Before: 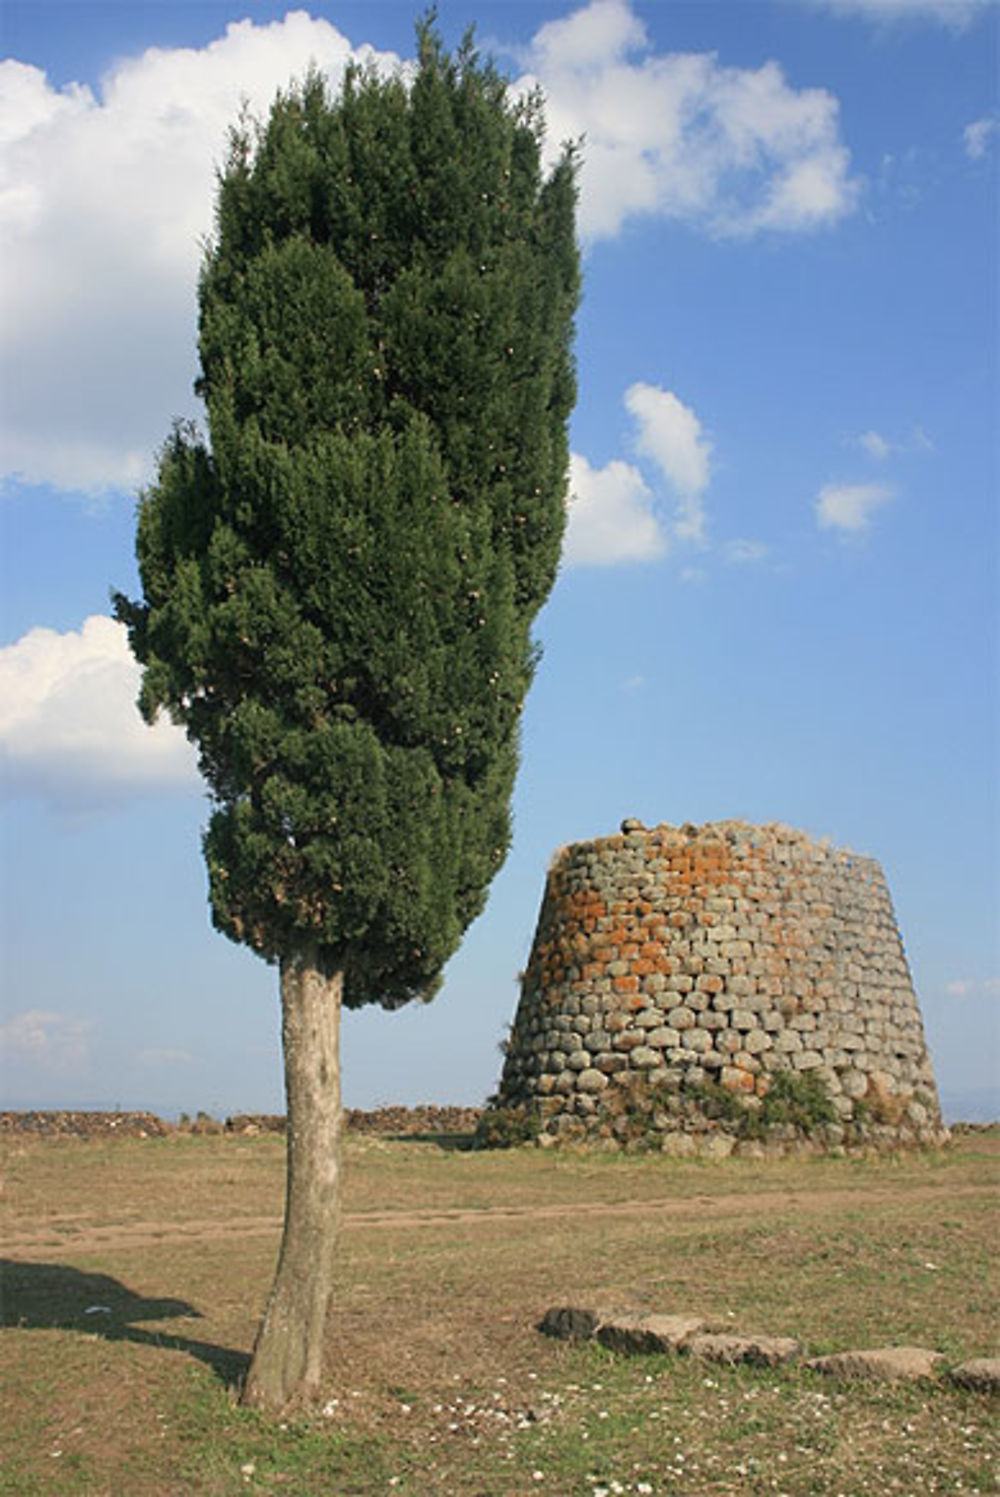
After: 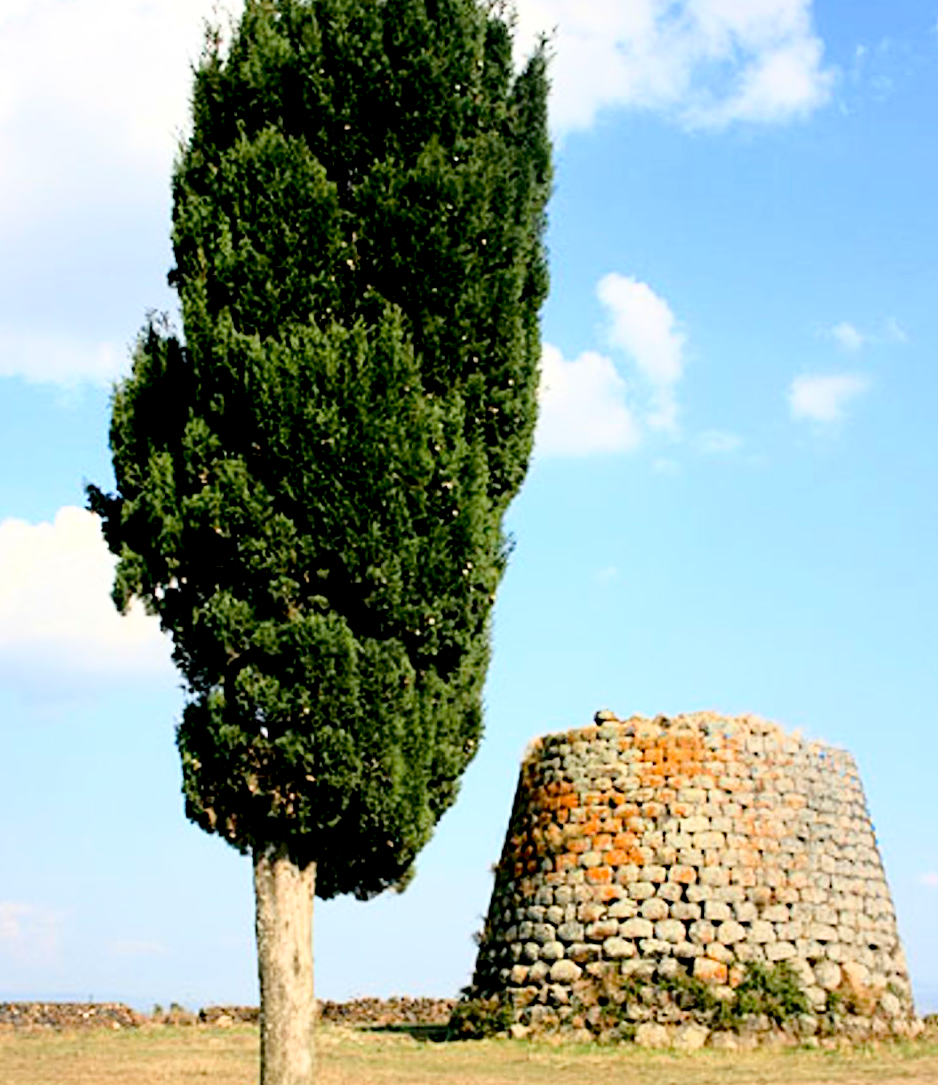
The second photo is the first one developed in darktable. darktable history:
exposure: black level correction 0.031, exposure 0.304 EV, compensate highlight preservation false
base curve: curves: ch0 [(0, 0) (0.028, 0.03) (0.121, 0.232) (0.46, 0.748) (0.859, 0.968) (1, 1)]
crop: left 2.737%, top 7.287%, right 3.421%, bottom 20.179%
